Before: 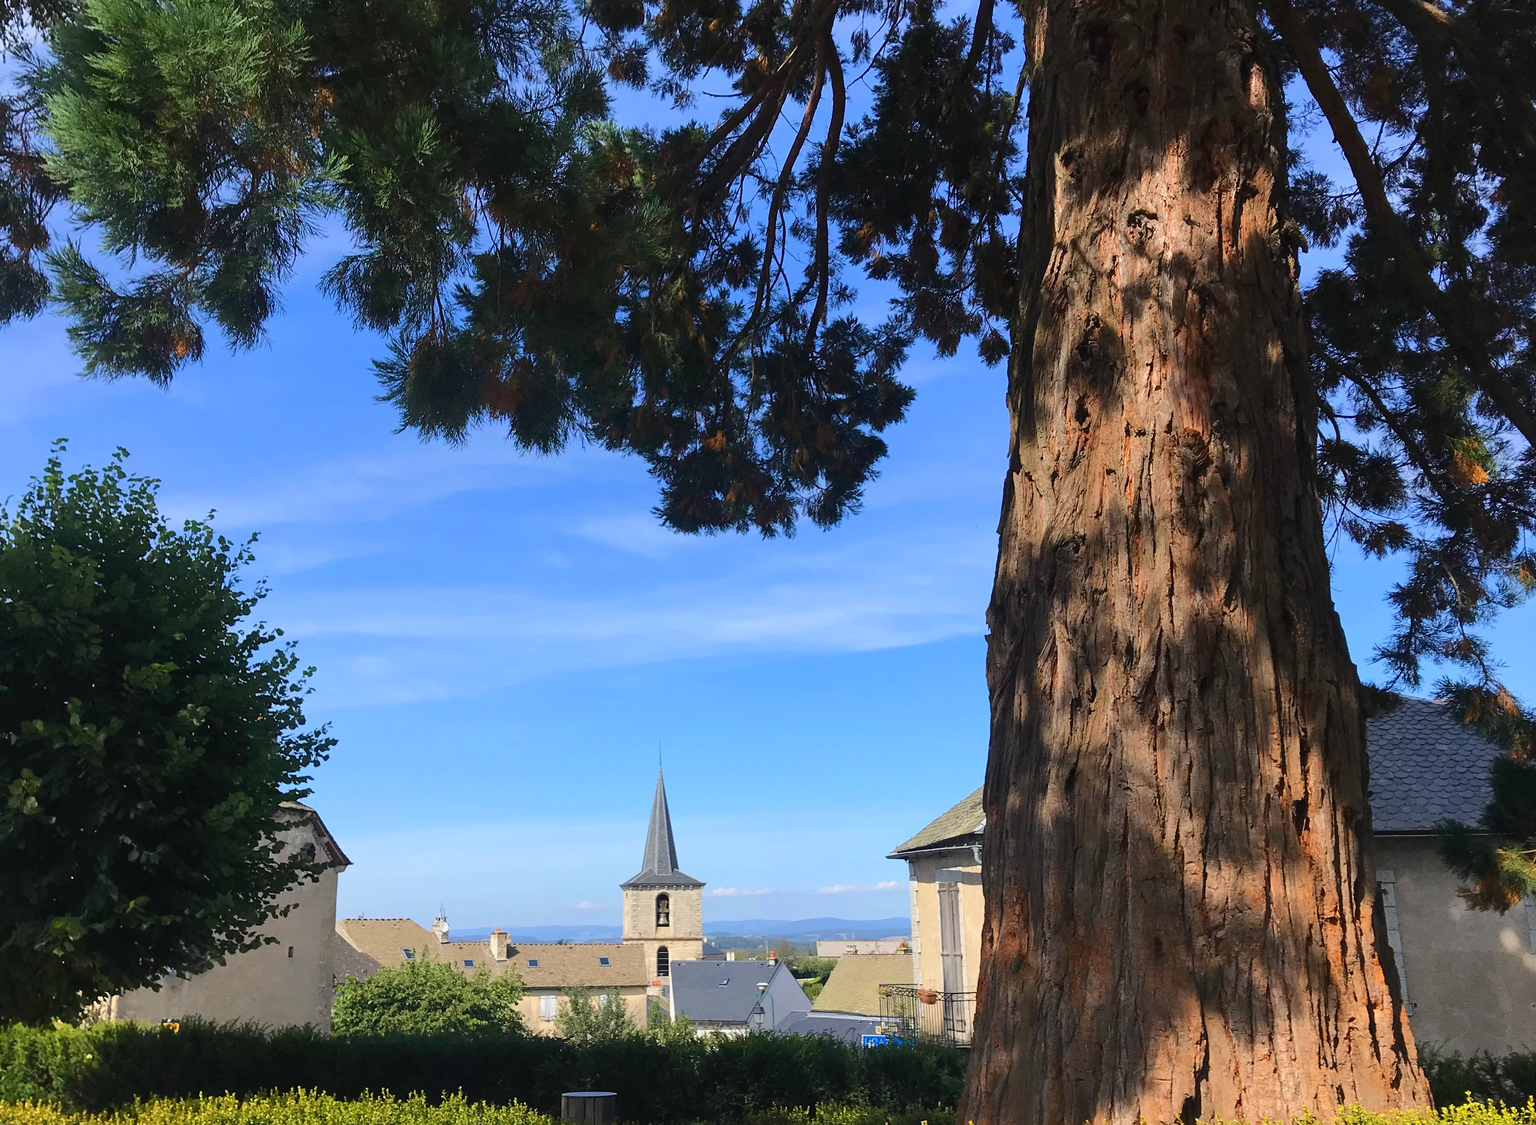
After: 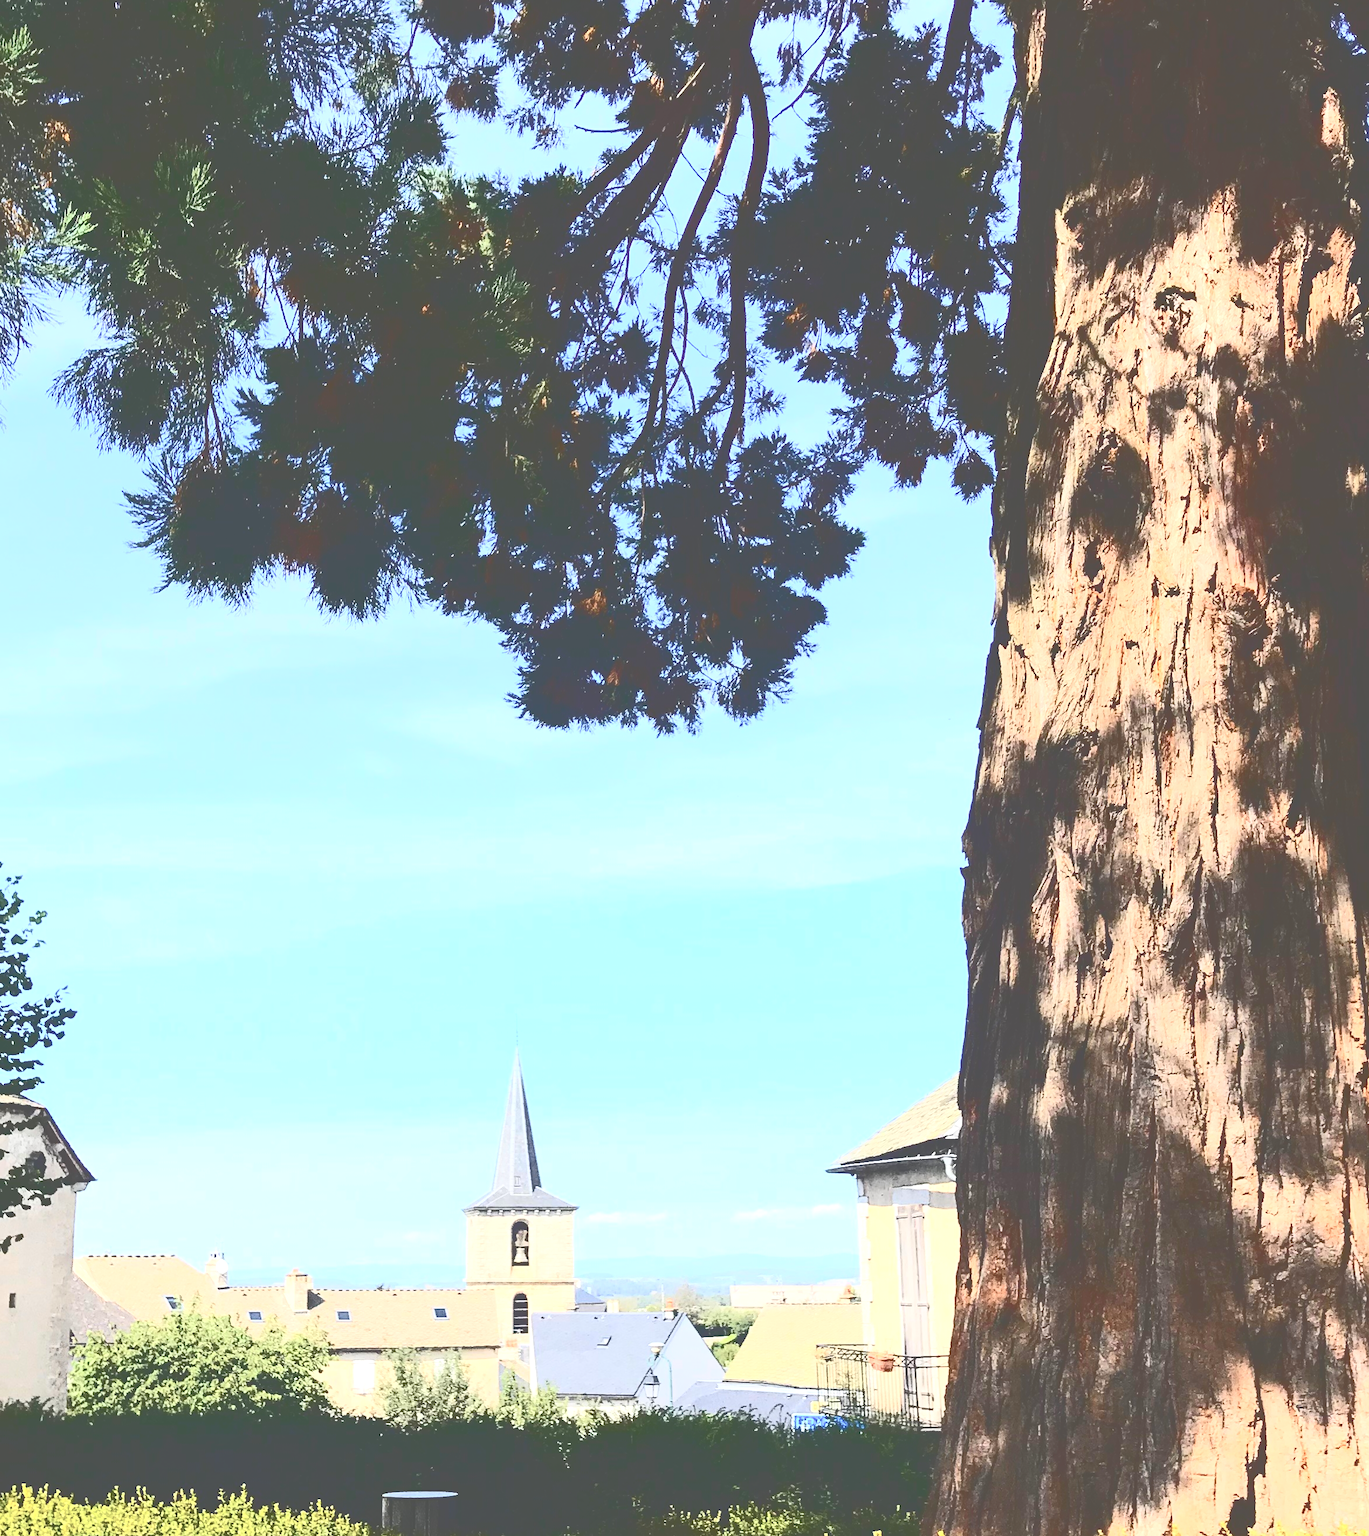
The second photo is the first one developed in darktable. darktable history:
tone curve: curves: ch0 [(0, 0) (0.003, 0.334) (0.011, 0.338) (0.025, 0.338) (0.044, 0.338) (0.069, 0.339) (0.1, 0.342) (0.136, 0.343) (0.177, 0.349) (0.224, 0.36) (0.277, 0.385) (0.335, 0.42) (0.399, 0.465) (0.468, 0.535) (0.543, 0.632) (0.623, 0.73) (0.709, 0.814) (0.801, 0.879) (0.898, 0.935) (1, 1)], color space Lab, independent channels, preserve colors none
crop and rotate: left 18.408%, right 16.269%
color correction: highlights b* -0.054, saturation 0.82
exposure: black level correction 0, exposure 0.947 EV, compensate highlight preservation false
contrast brightness saturation: contrast 0.386, brightness 0.098
